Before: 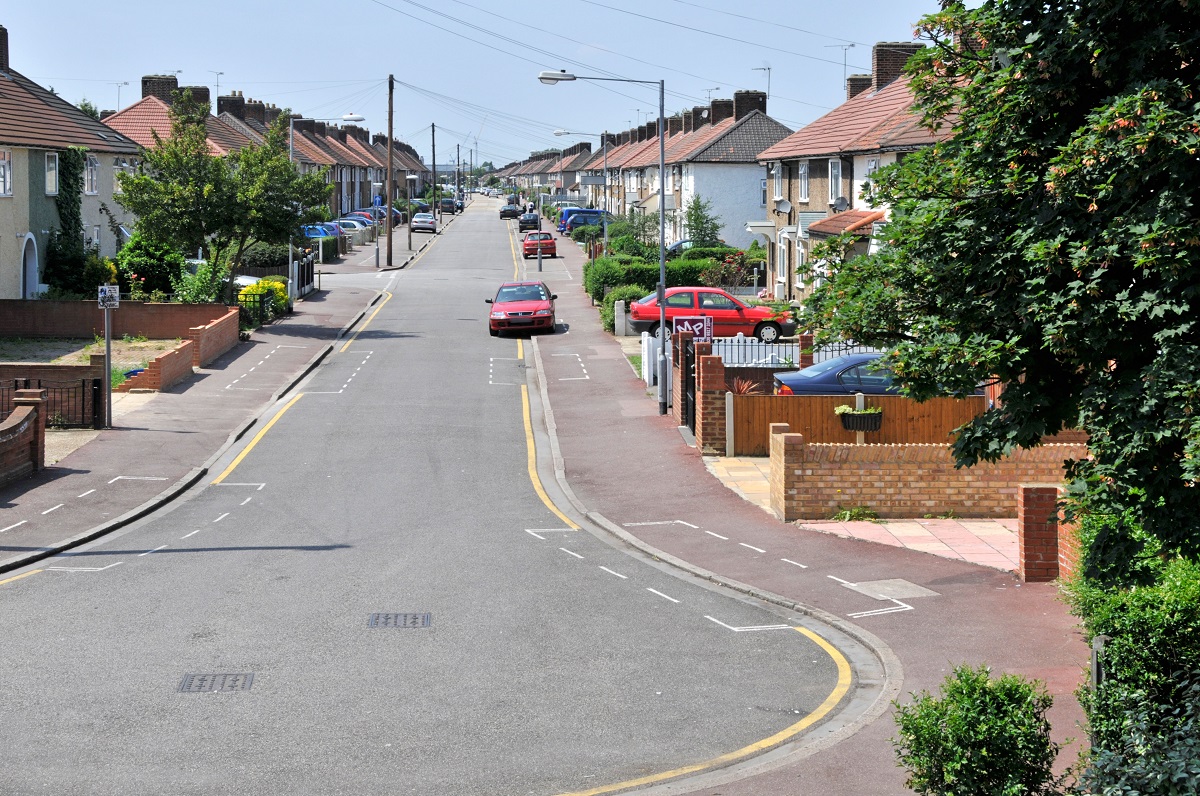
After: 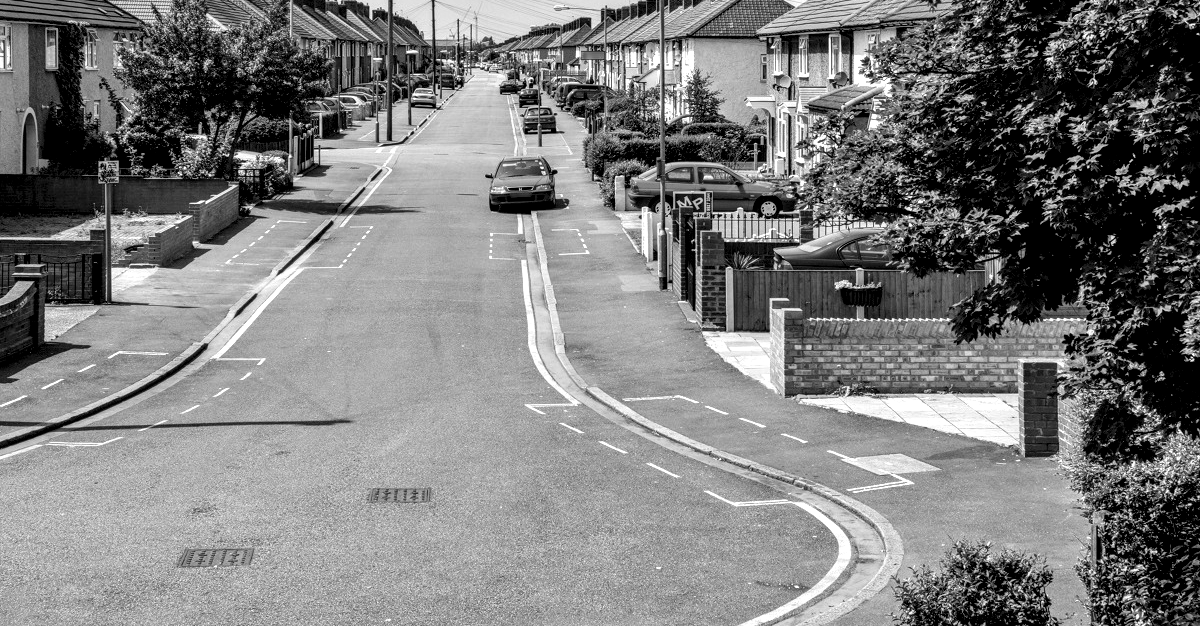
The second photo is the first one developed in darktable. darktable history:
monochrome: a -6.99, b 35.61, size 1.4
crop and rotate: top 15.774%, bottom 5.506%
local contrast: highlights 19%, detail 186%
